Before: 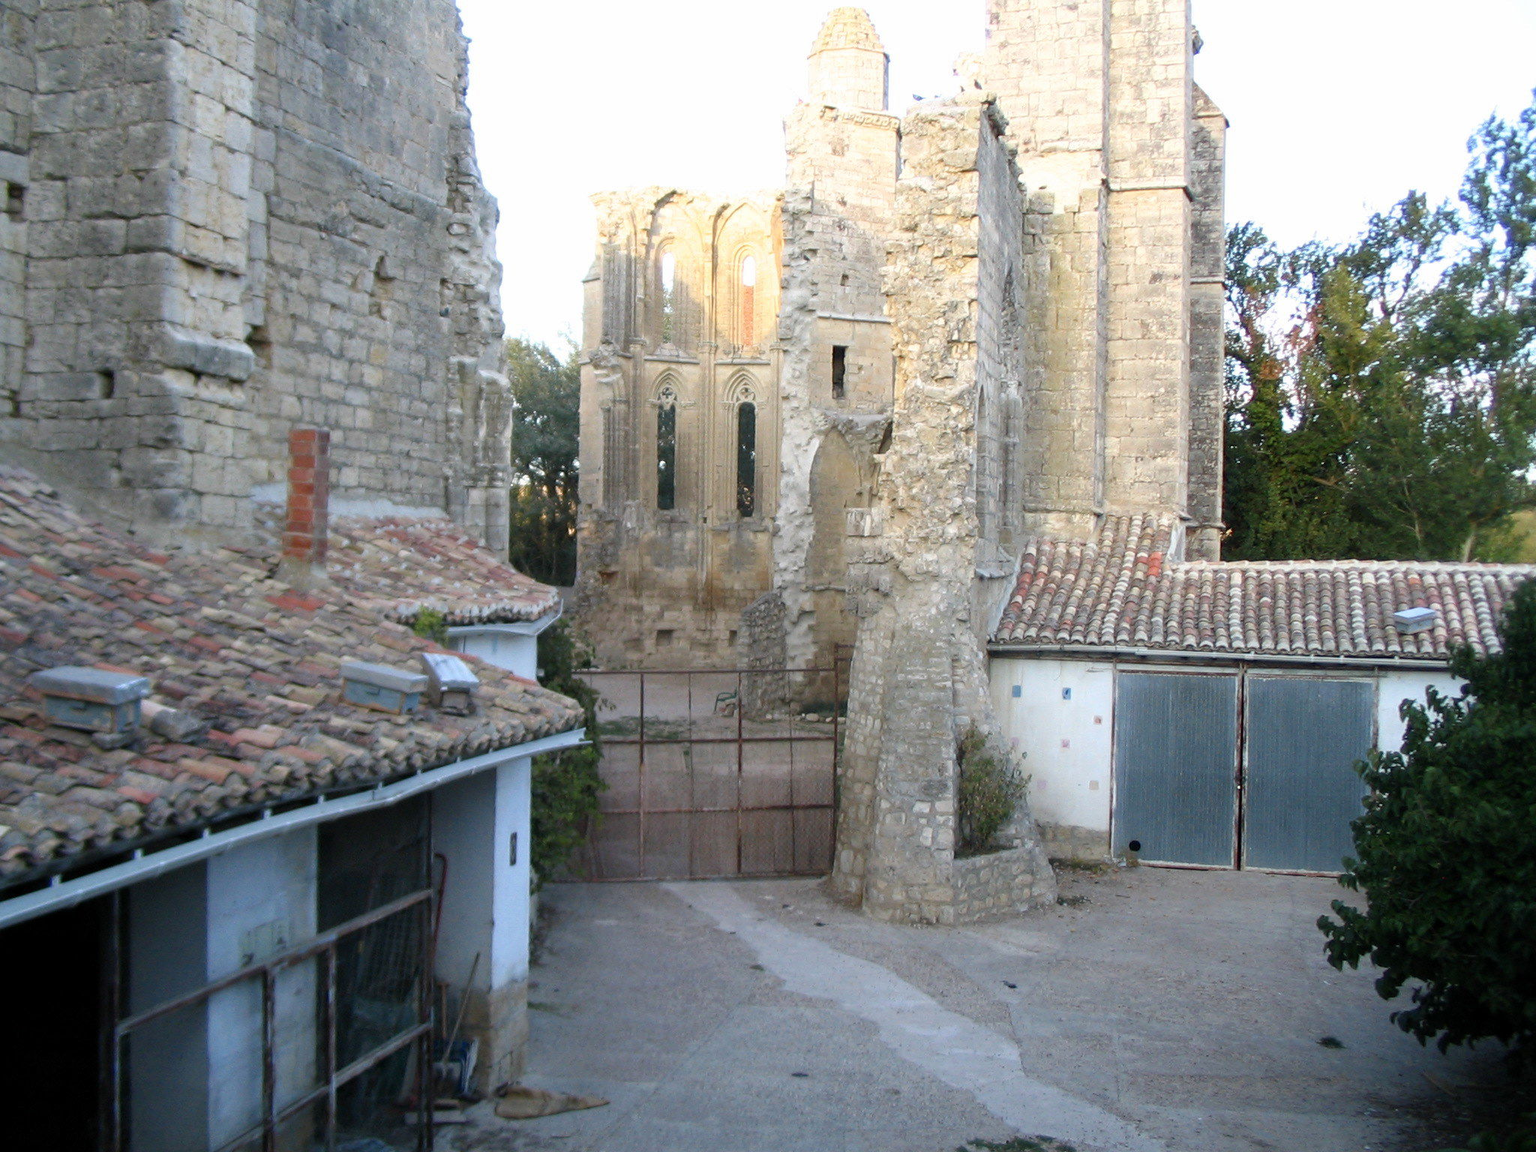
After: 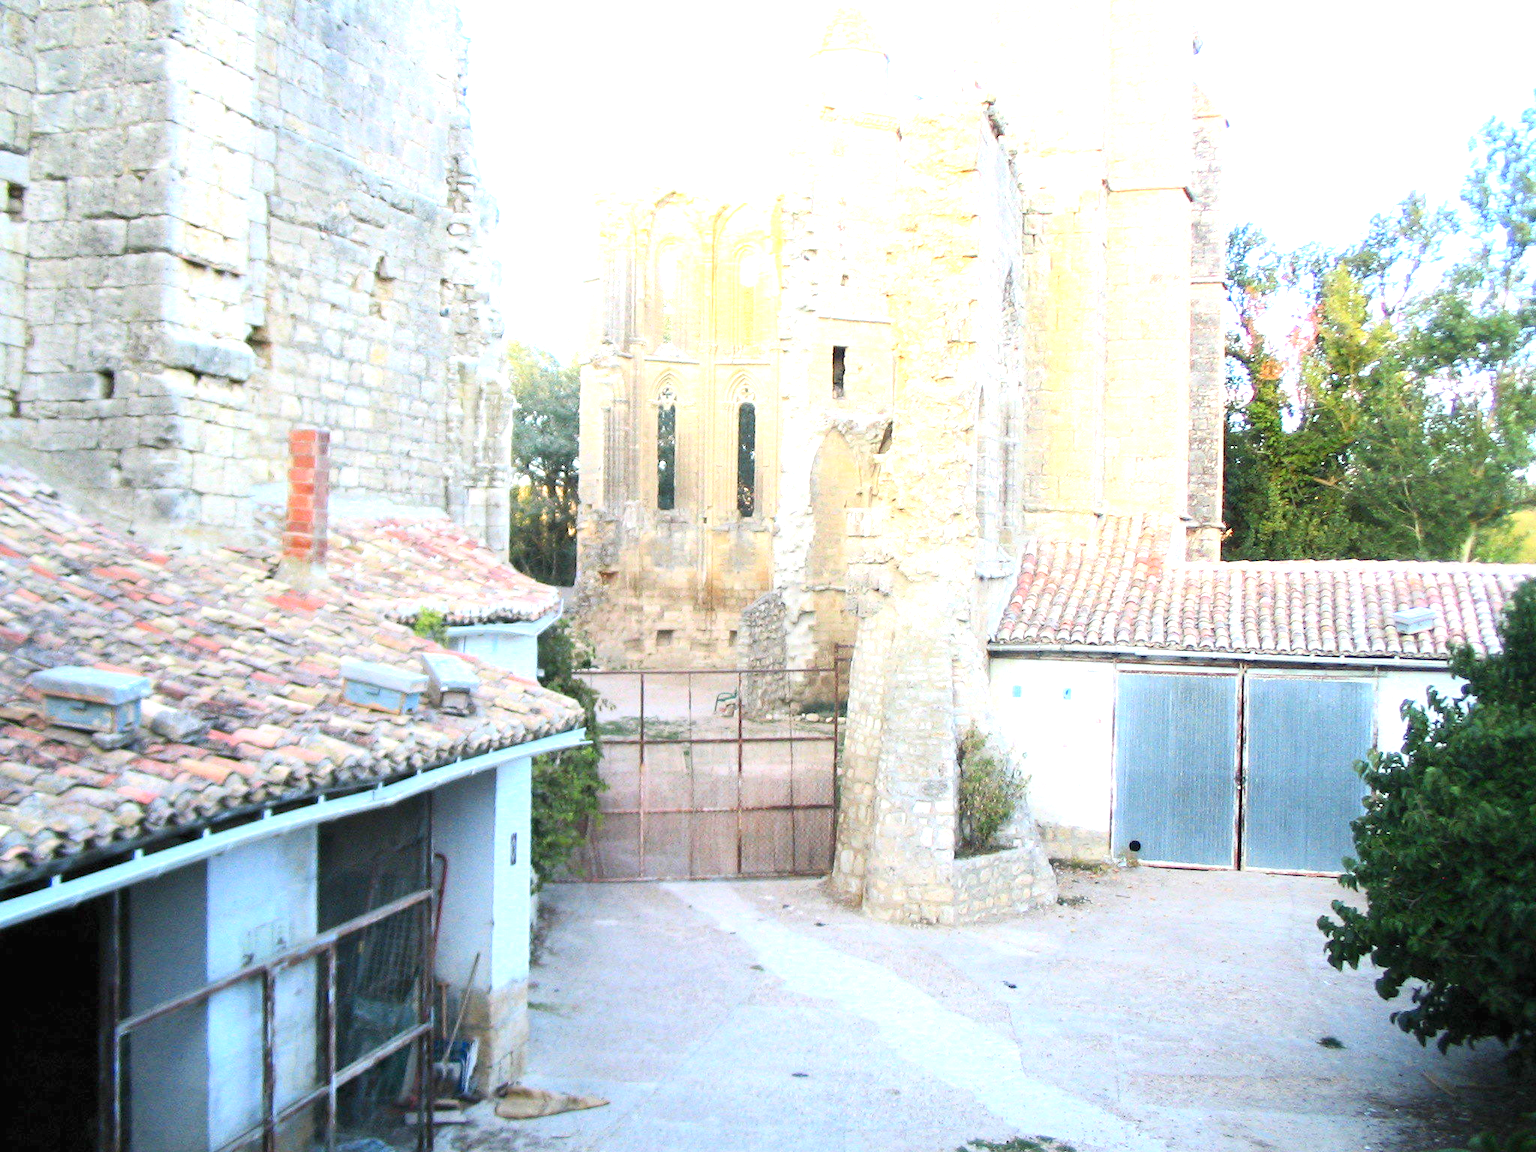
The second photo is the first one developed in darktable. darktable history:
contrast brightness saturation: contrast 0.205, brightness 0.167, saturation 0.229
exposure: black level correction 0, exposure 1.495 EV, compensate highlight preservation false
